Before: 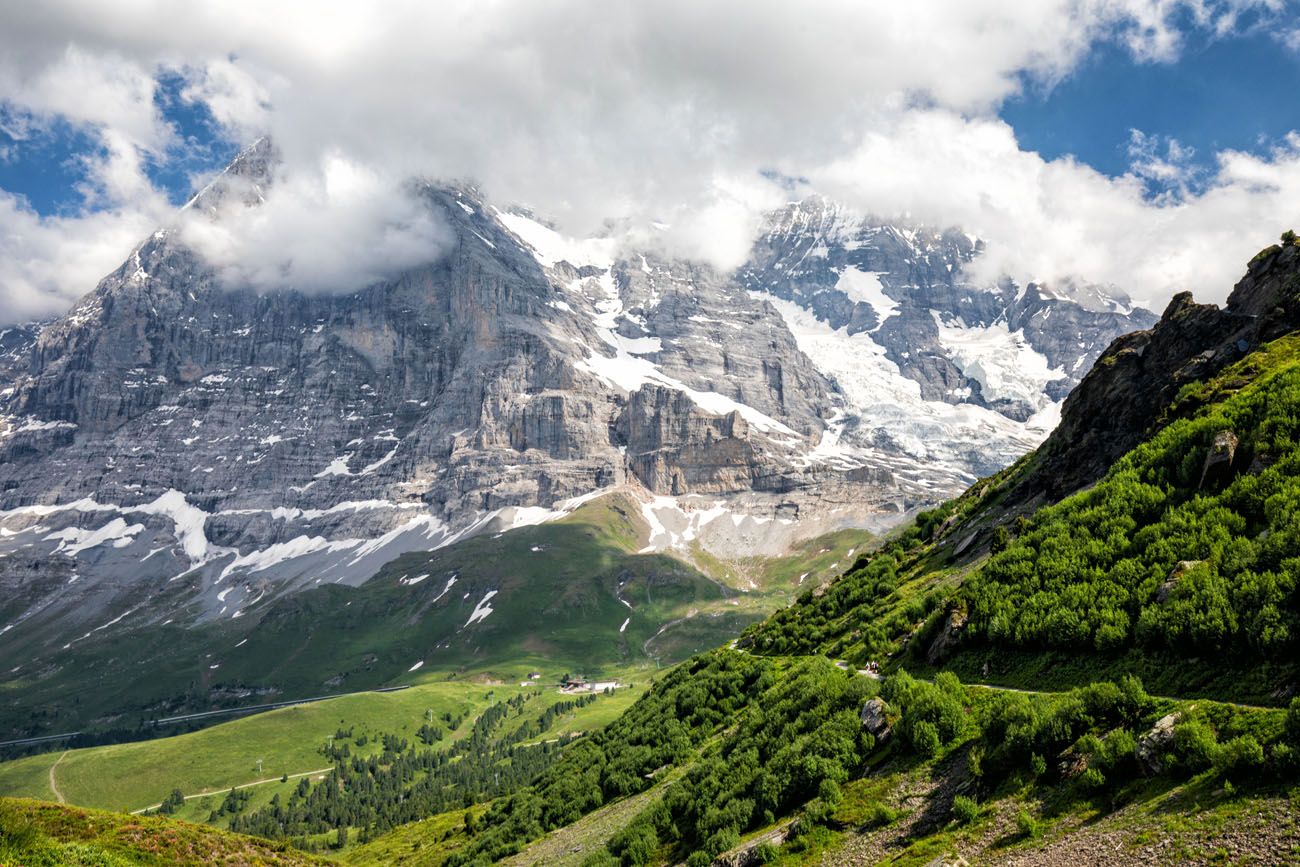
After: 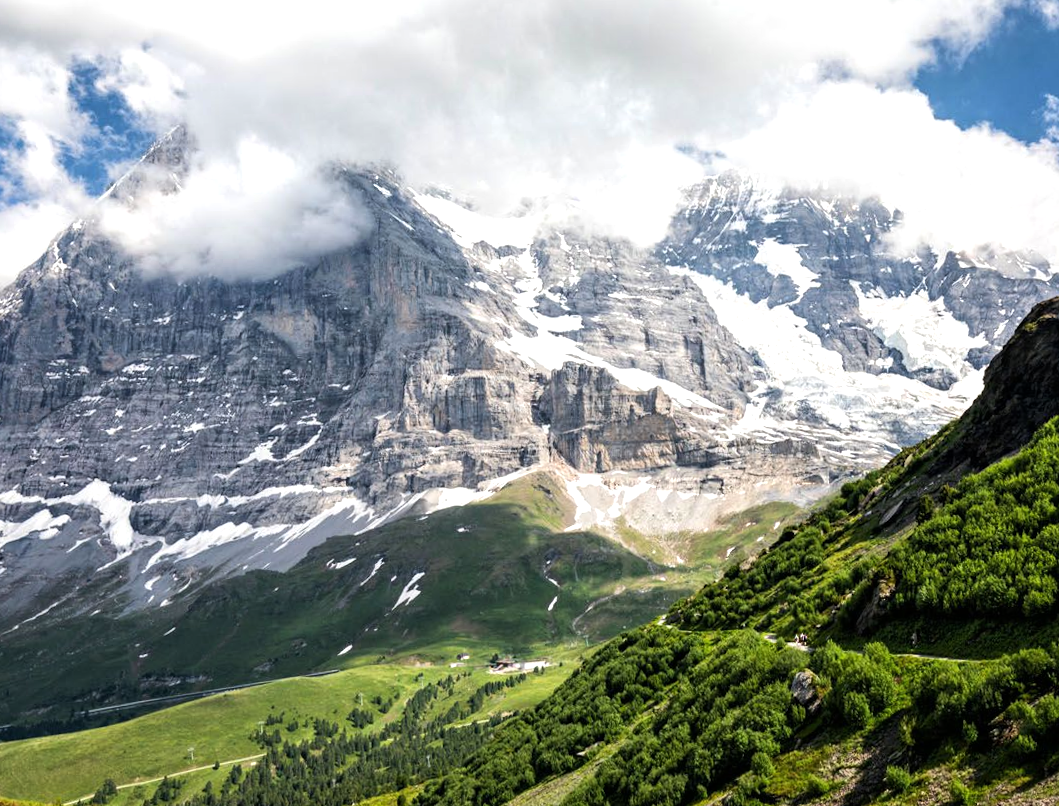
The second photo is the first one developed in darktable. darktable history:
crop and rotate: angle 1.48°, left 4.266%, top 0.728%, right 11.108%, bottom 2.639%
tone equalizer: -8 EV -0.426 EV, -7 EV -0.383 EV, -6 EV -0.36 EV, -5 EV -0.259 EV, -3 EV 0.217 EV, -2 EV 0.358 EV, -1 EV 0.392 EV, +0 EV 0.432 EV, edges refinement/feathering 500, mask exposure compensation -1.57 EV, preserve details no
